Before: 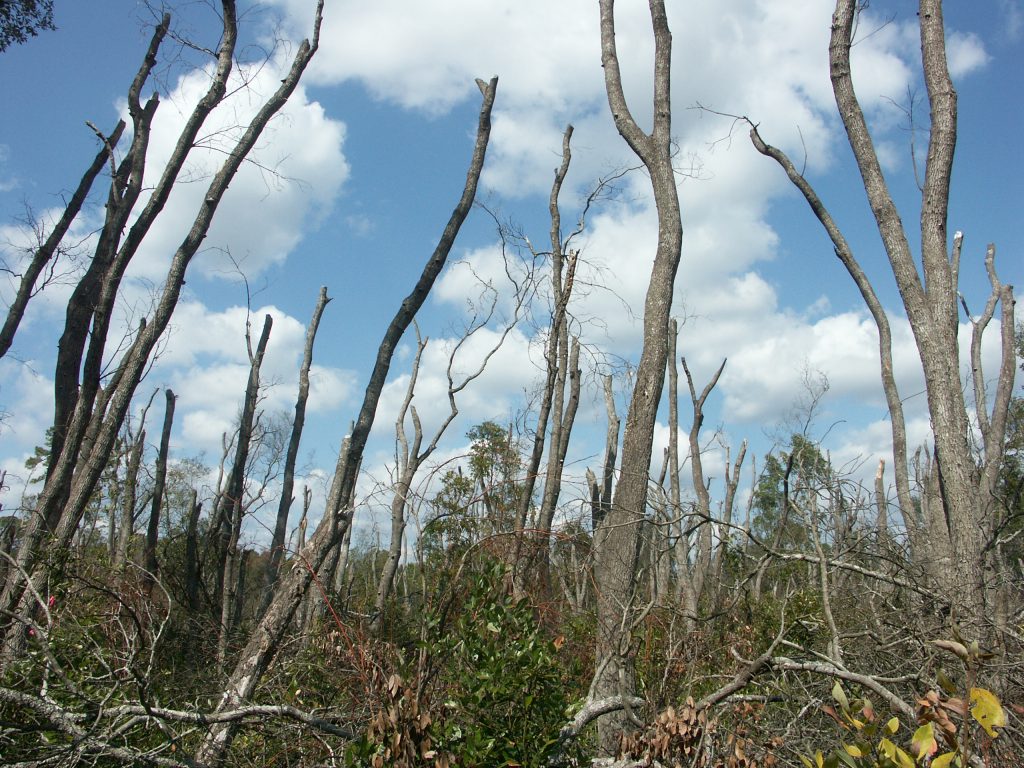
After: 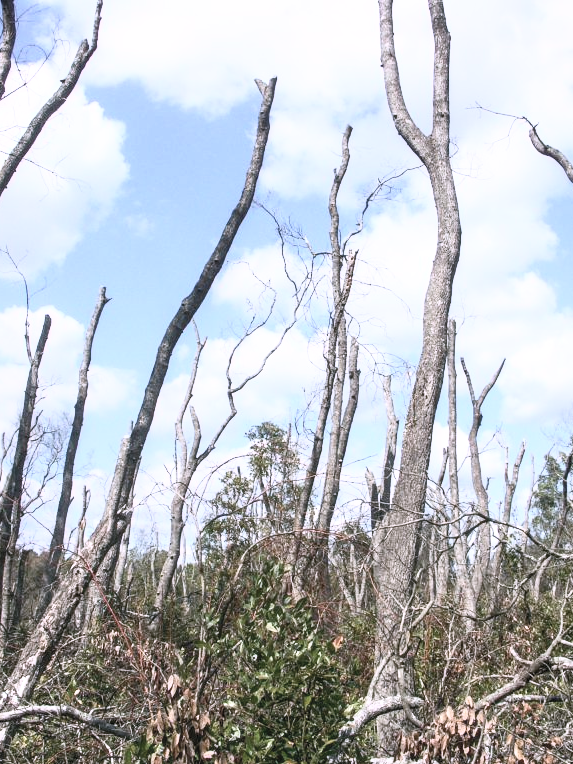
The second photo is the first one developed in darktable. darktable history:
white balance: red 1.042, blue 1.17
crop: left 21.674%, right 22.086%
local contrast: on, module defaults
contrast brightness saturation: contrast 0.43, brightness 0.56, saturation -0.19
